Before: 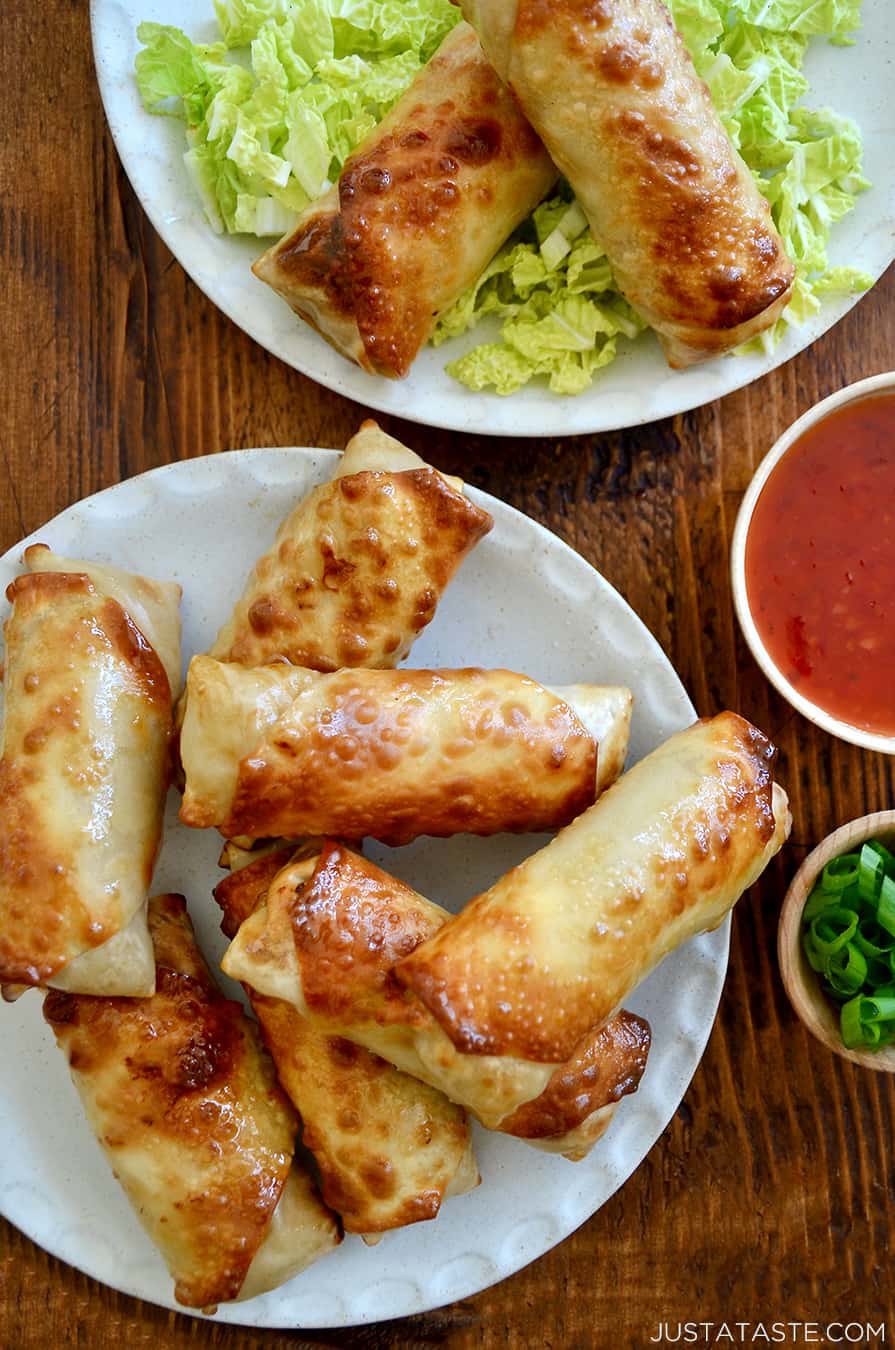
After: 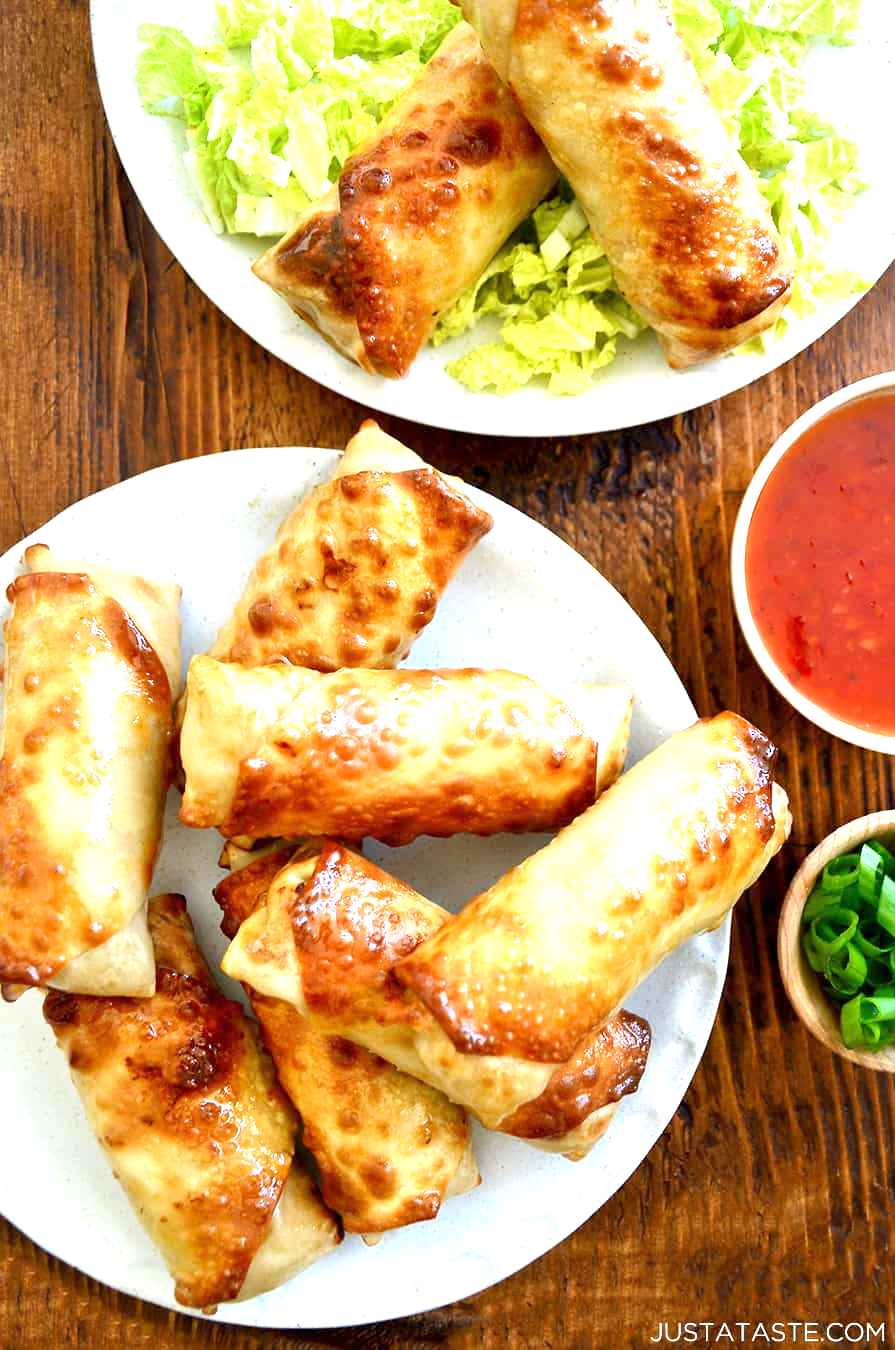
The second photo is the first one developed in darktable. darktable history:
exposure: exposure 1.139 EV, compensate exposure bias true, compensate highlight preservation false
